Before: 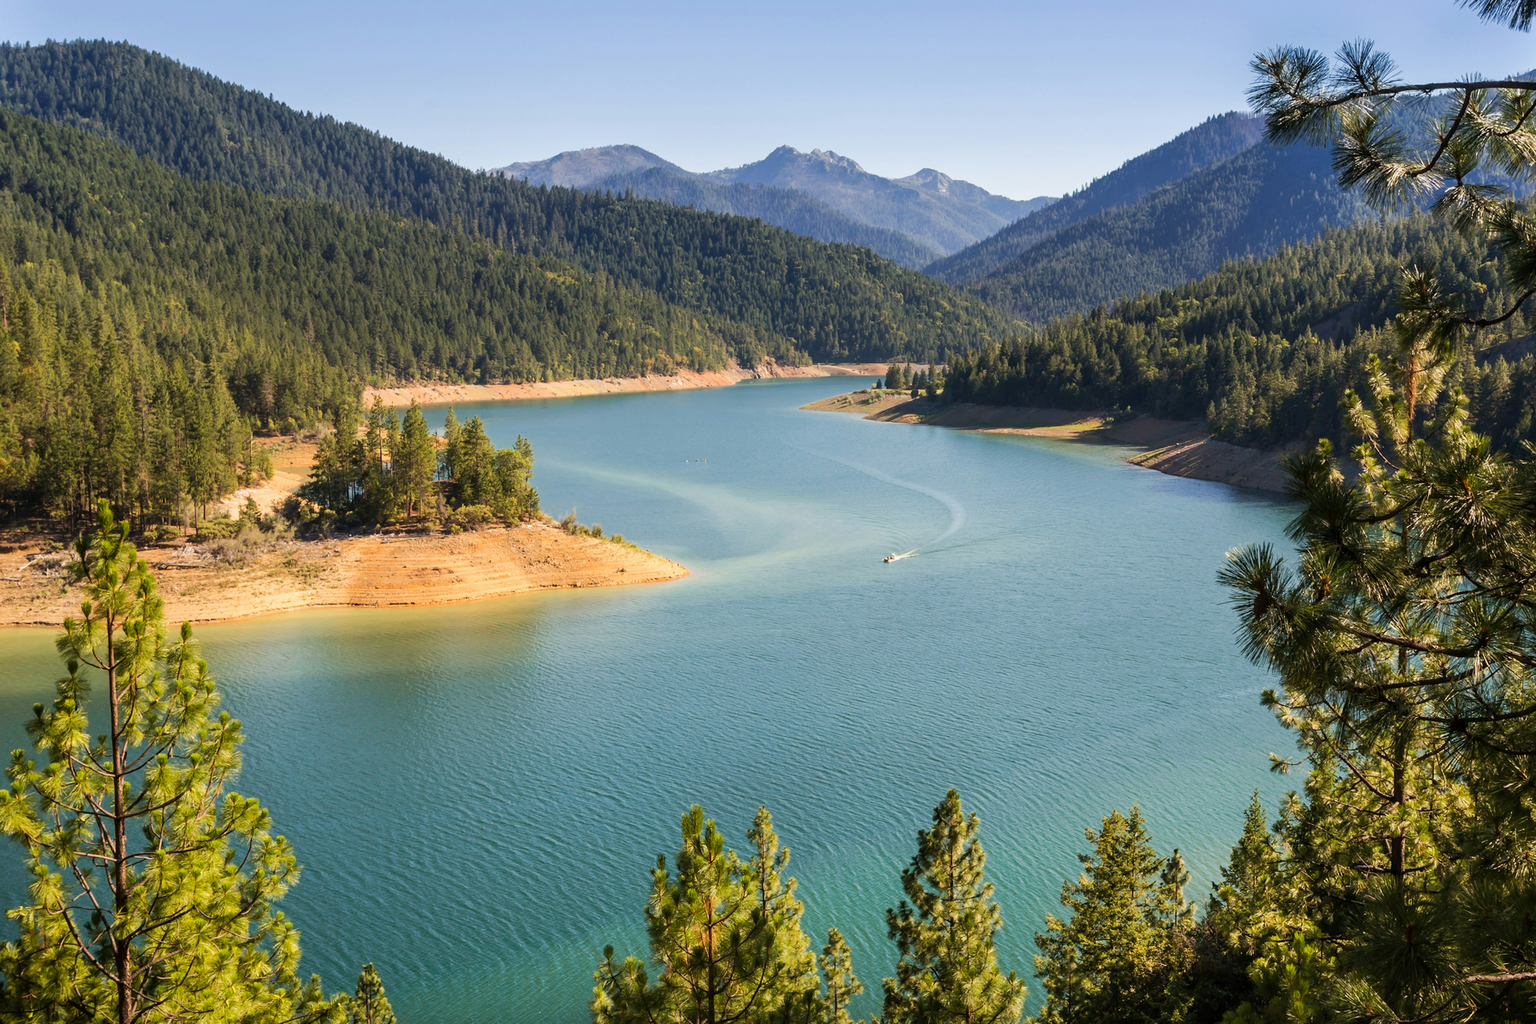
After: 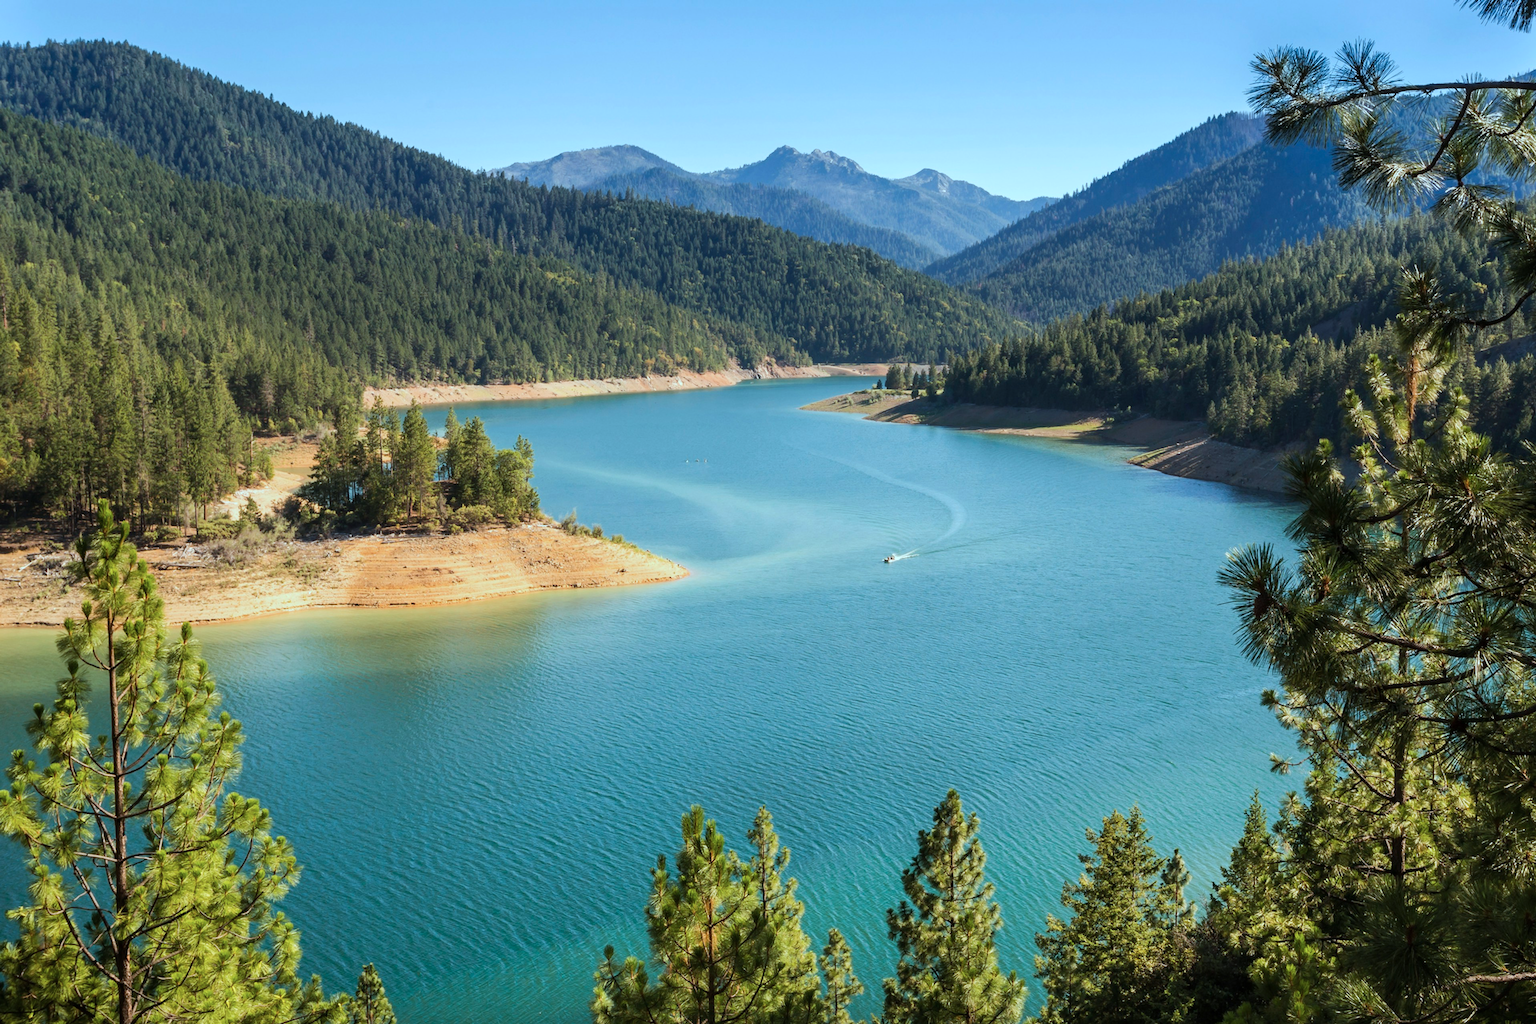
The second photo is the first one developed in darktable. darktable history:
color correction: highlights a* -12.09, highlights b* -15.65
